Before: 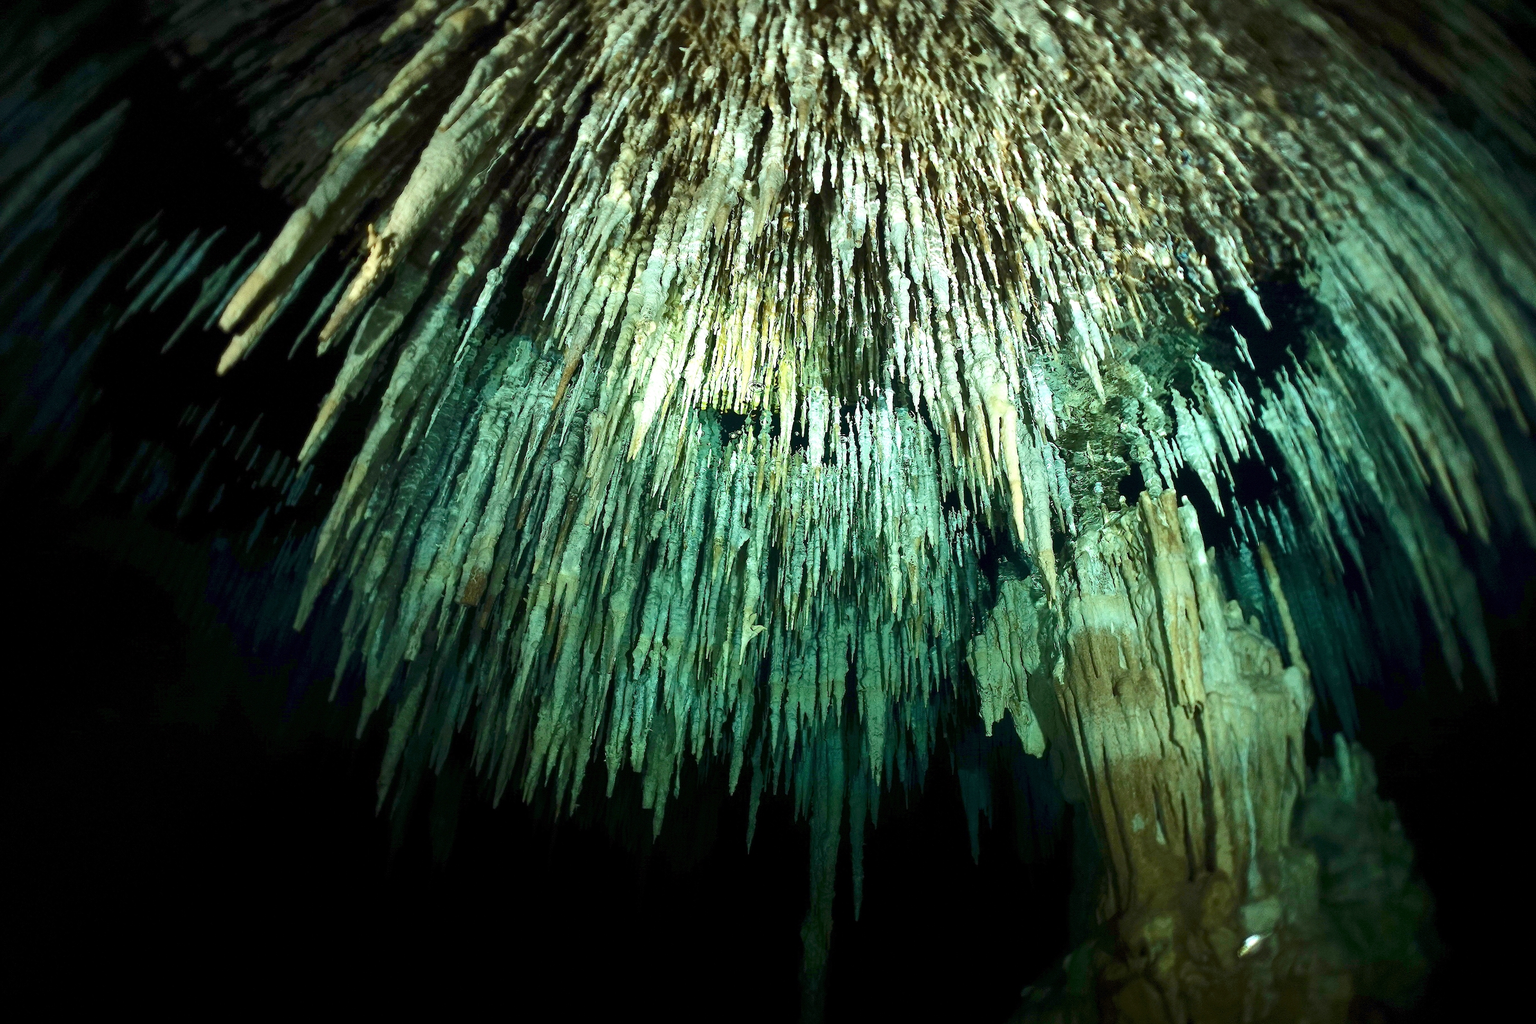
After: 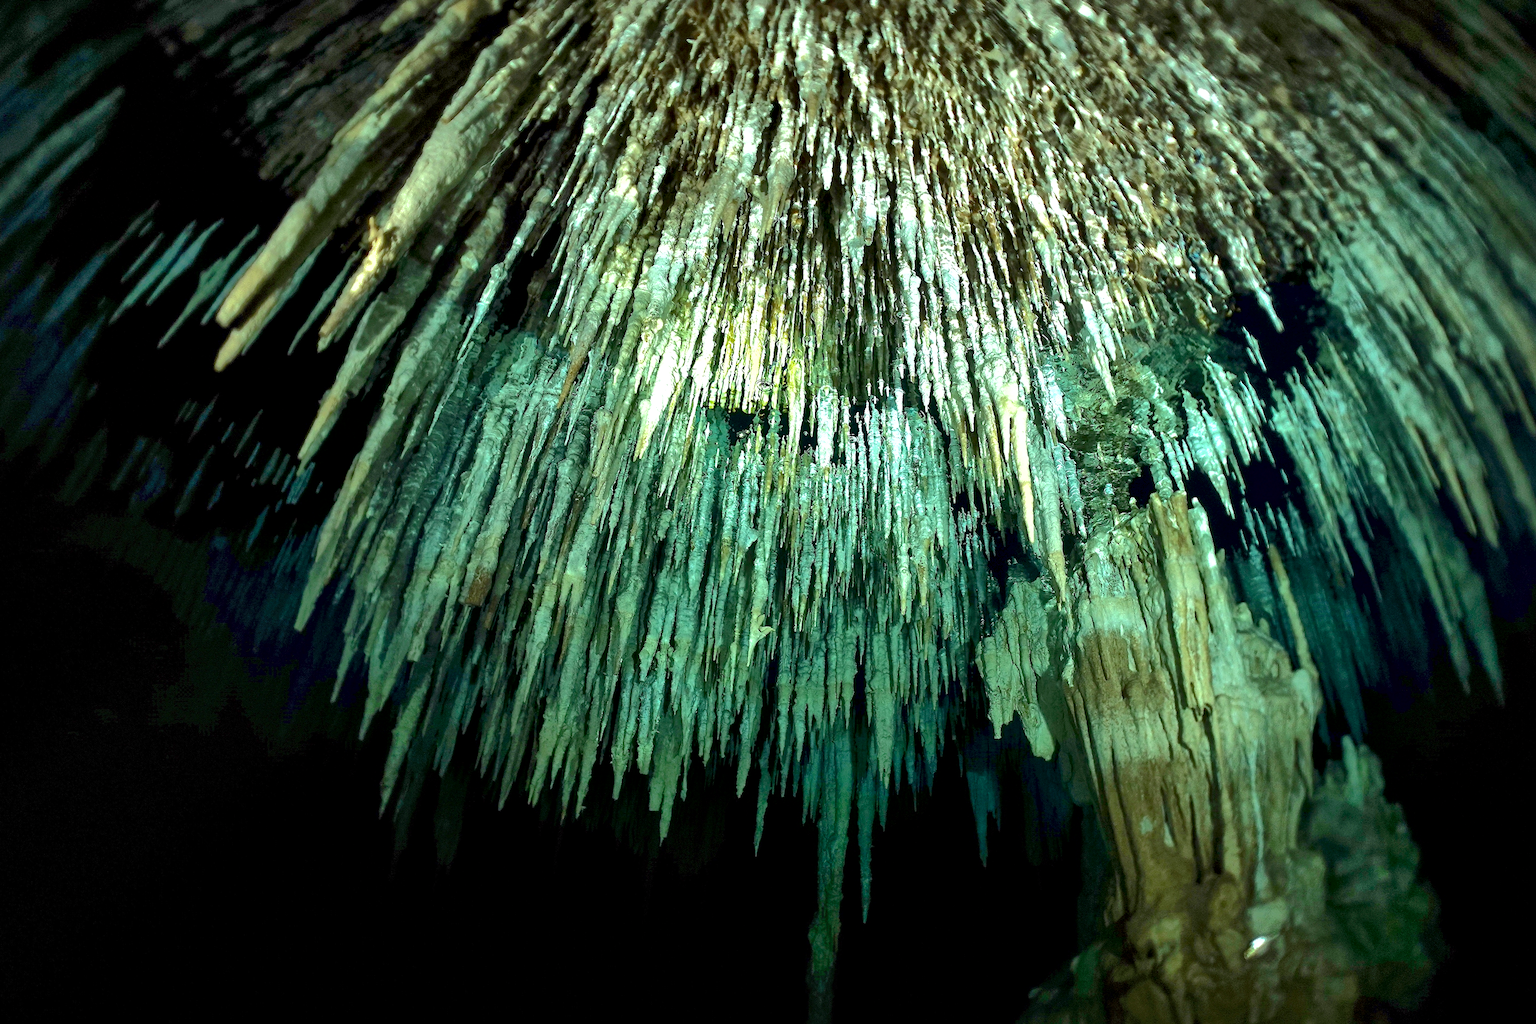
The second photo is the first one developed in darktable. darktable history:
local contrast: mode bilateral grid, contrast 20, coarseness 50, detail 120%, midtone range 0.2
contrast equalizer: octaves 7, y [[0.6 ×6], [0.55 ×6], [0 ×6], [0 ×6], [0 ×6]], mix 0.29
shadows and highlights: highlights -60
rgb levels: preserve colors max RGB
rotate and perspective: rotation 0.174°, lens shift (vertical) 0.013, lens shift (horizontal) 0.019, shear 0.001, automatic cropping original format, crop left 0.007, crop right 0.991, crop top 0.016, crop bottom 0.997
white balance: red 0.978, blue 0.999
